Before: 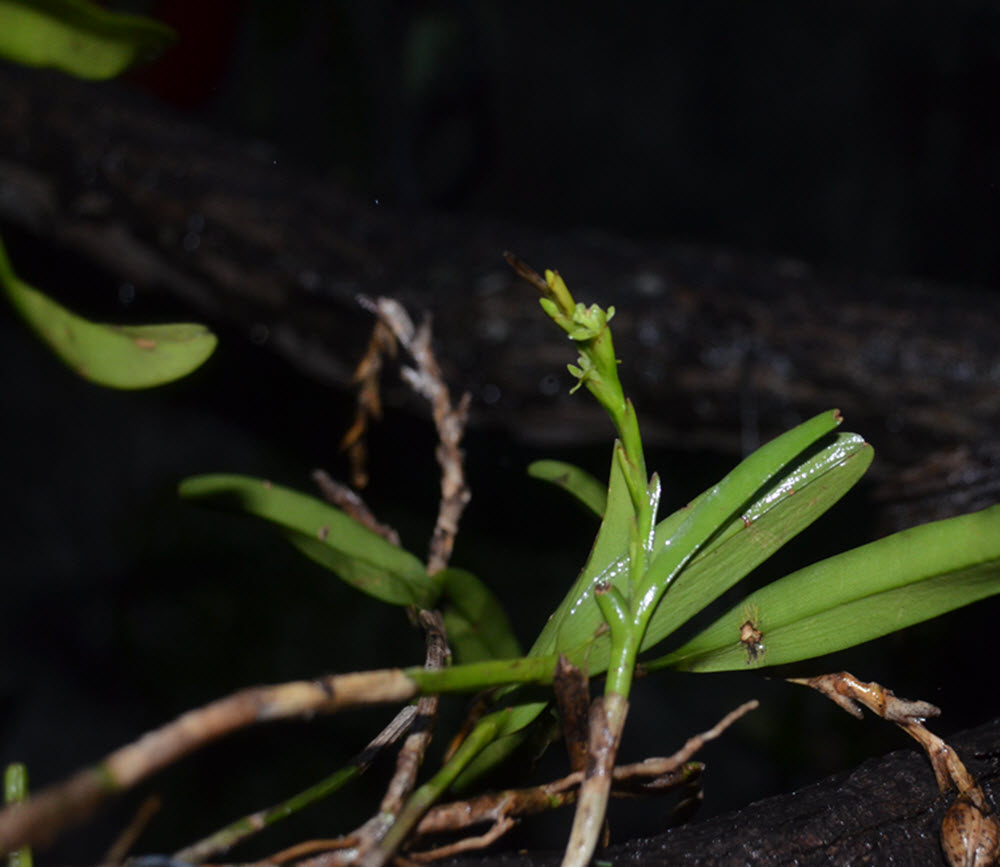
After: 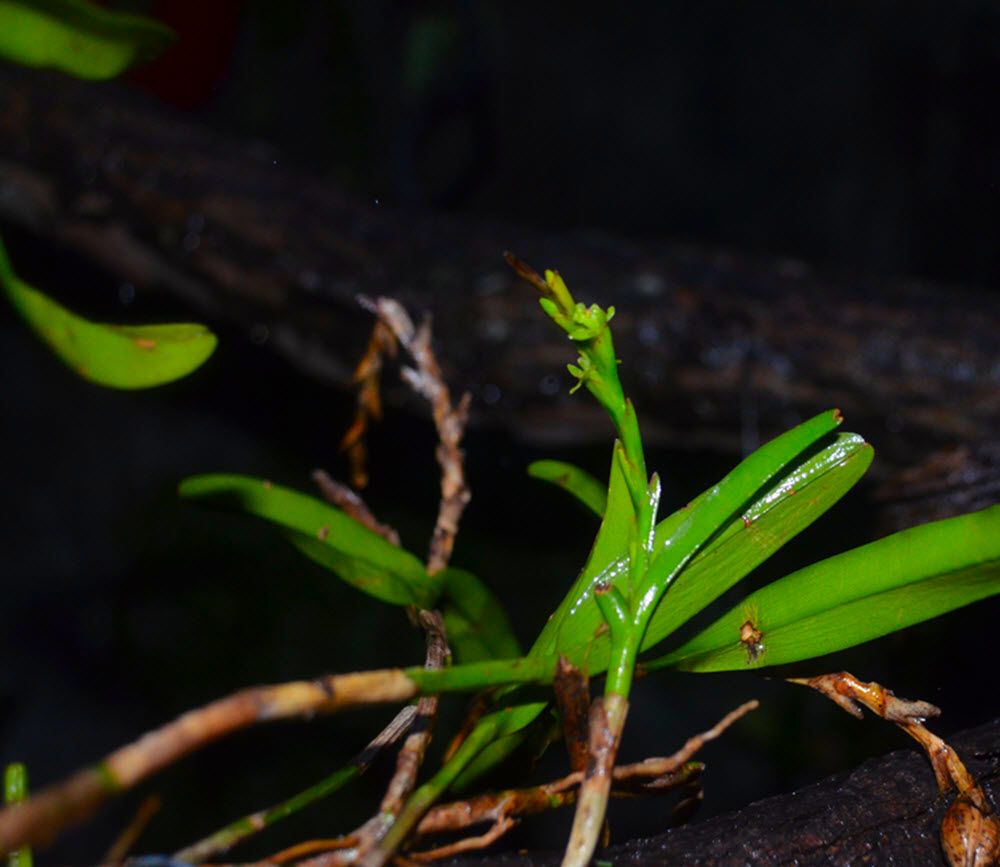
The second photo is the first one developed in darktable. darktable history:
color correction: highlights b* 0.018, saturation 1.77
